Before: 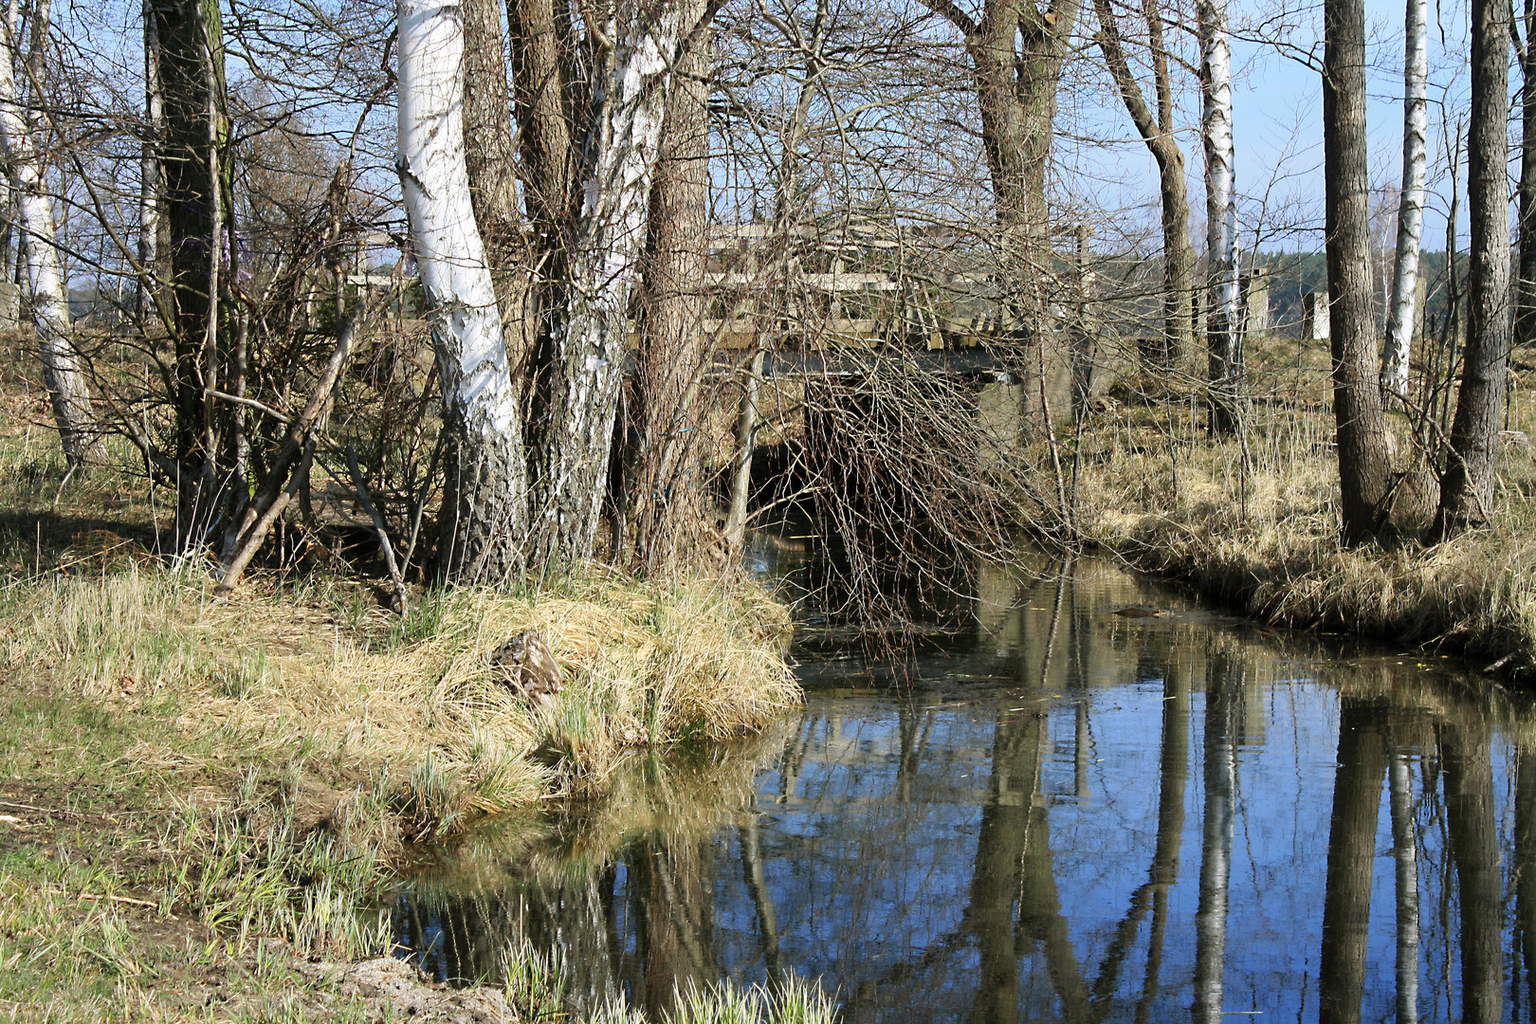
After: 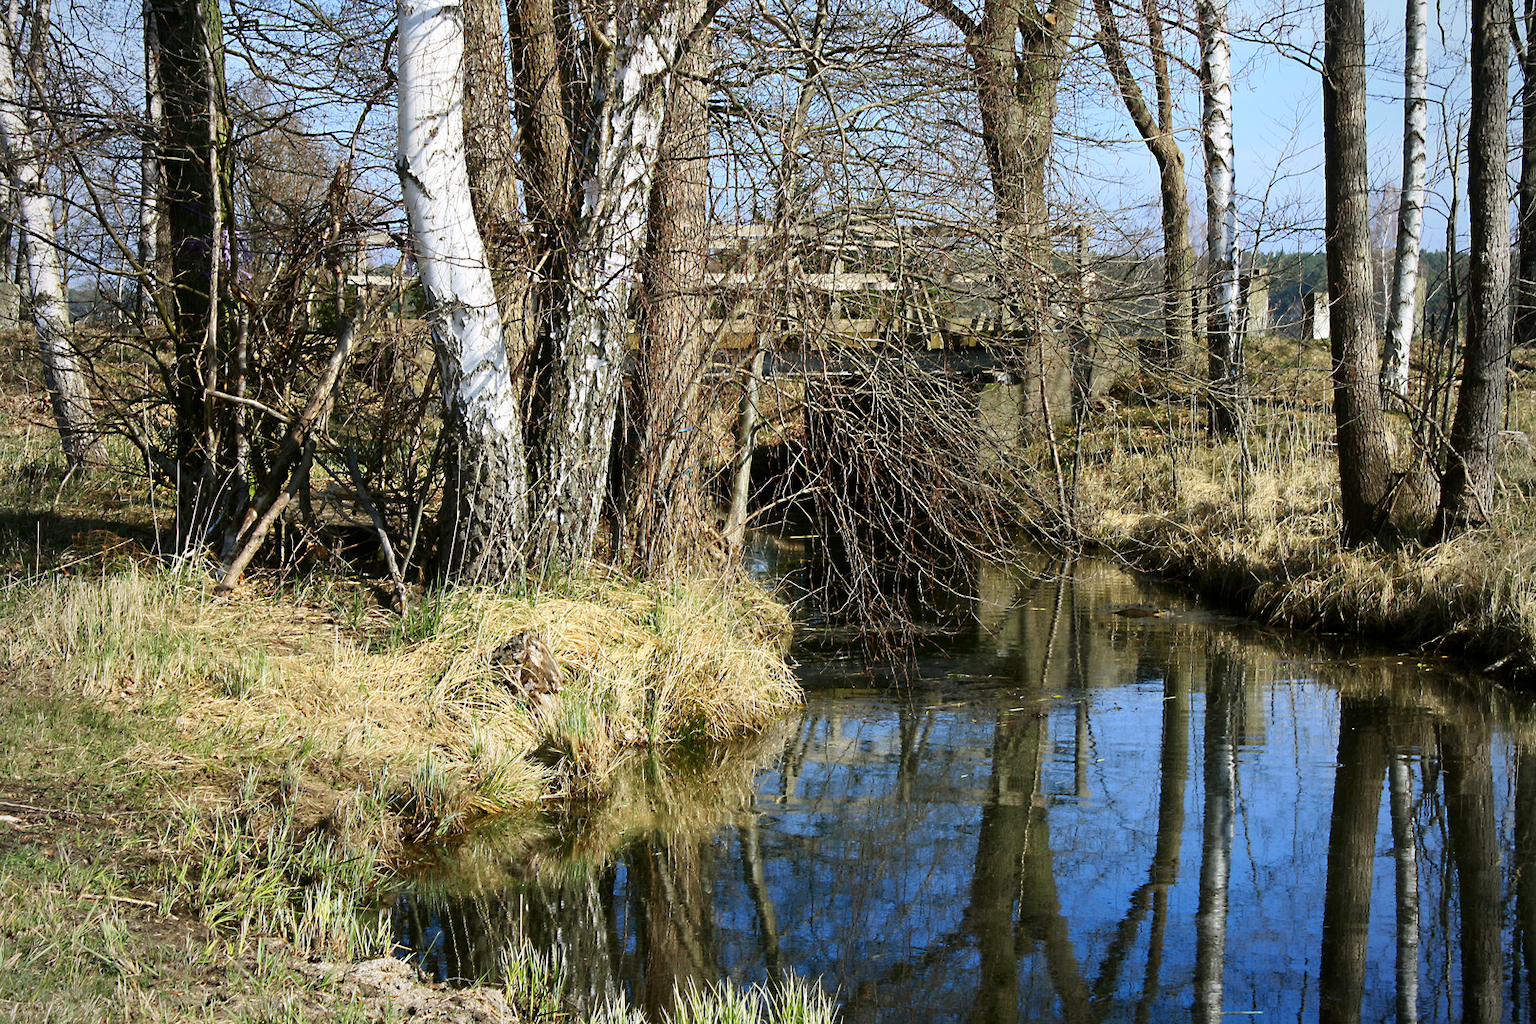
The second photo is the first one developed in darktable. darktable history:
levels: levels [0, 0.498, 1]
contrast brightness saturation: contrast 0.13, brightness -0.05, saturation 0.16
vignetting: fall-off radius 81.94%
